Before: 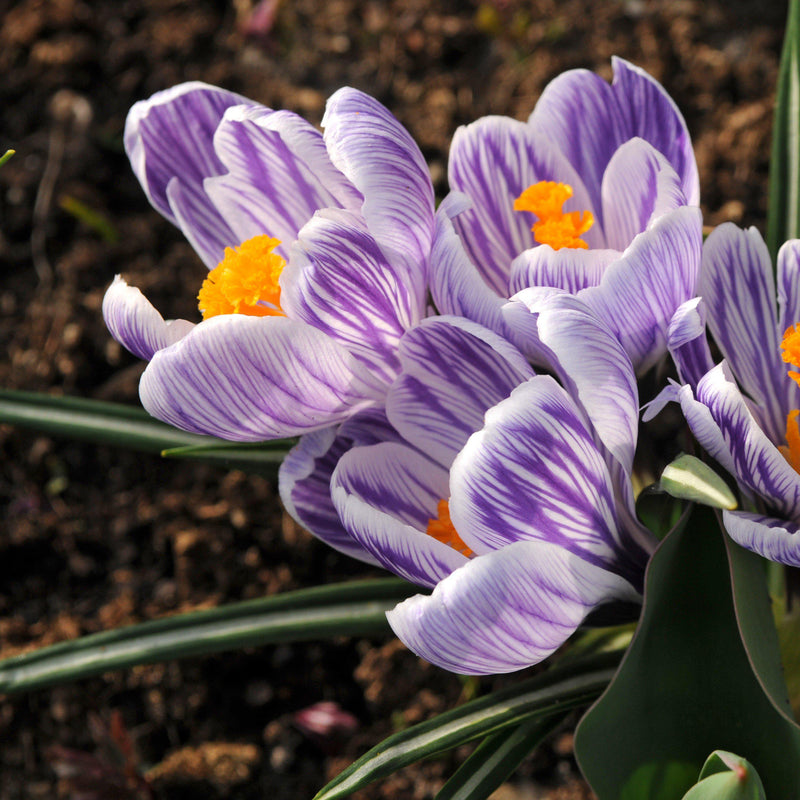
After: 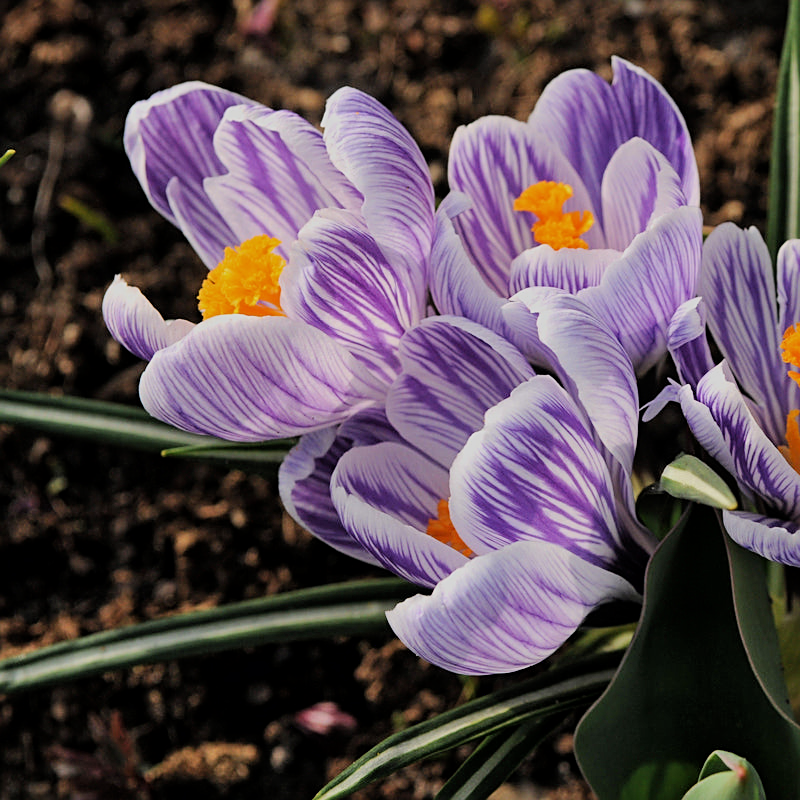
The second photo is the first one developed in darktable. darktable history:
filmic rgb: black relative exposure -8.42 EV, white relative exposure 4.68 EV, hardness 3.82, color science v6 (2022)
local contrast: mode bilateral grid, contrast 10, coarseness 25, detail 115%, midtone range 0.2
shadows and highlights: shadows 24.5, highlights -78.15, soften with gaussian
sharpen: on, module defaults
